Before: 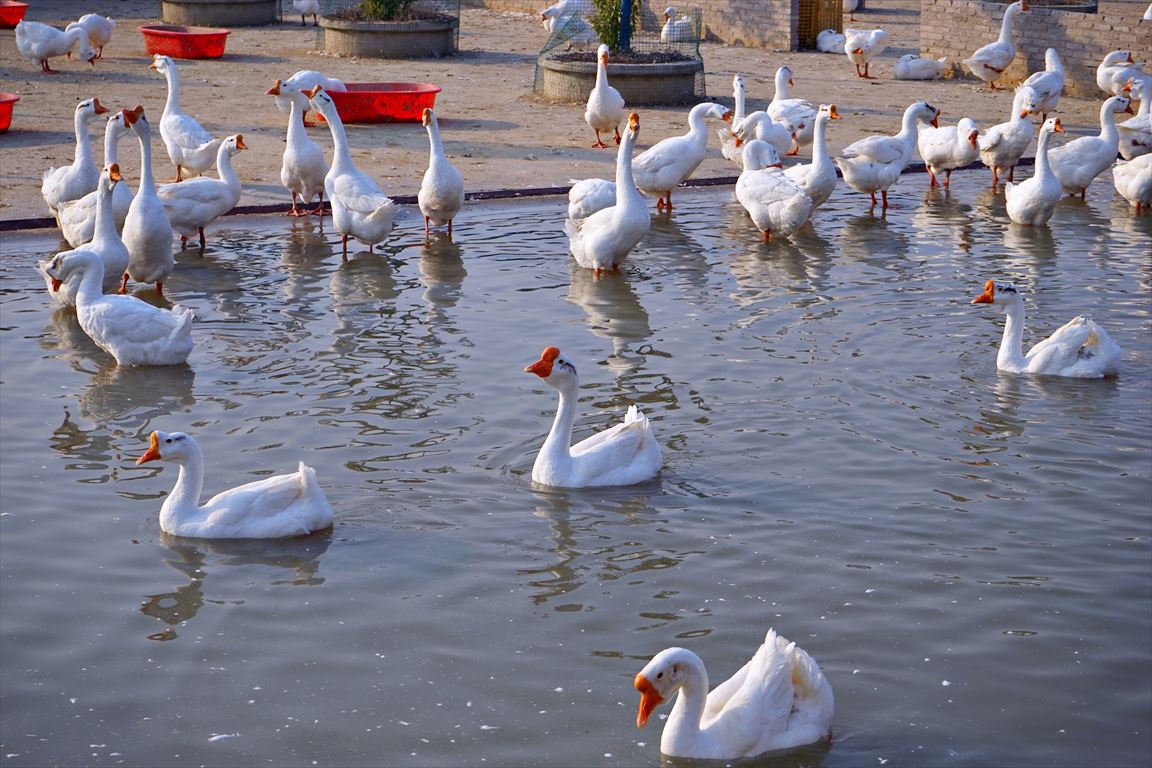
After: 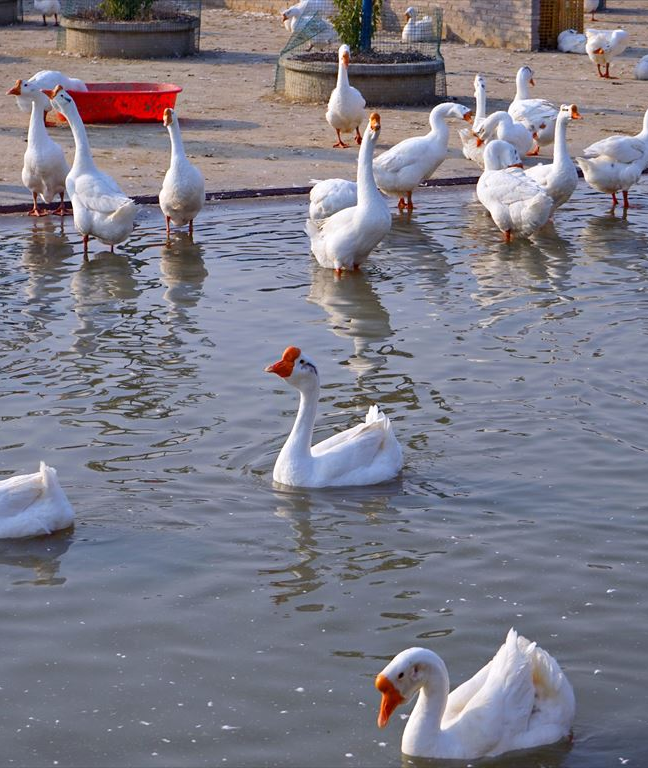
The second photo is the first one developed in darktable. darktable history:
crop and rotate: left 22.516%, right 21.234%
tone equalizer: on, module defaults
